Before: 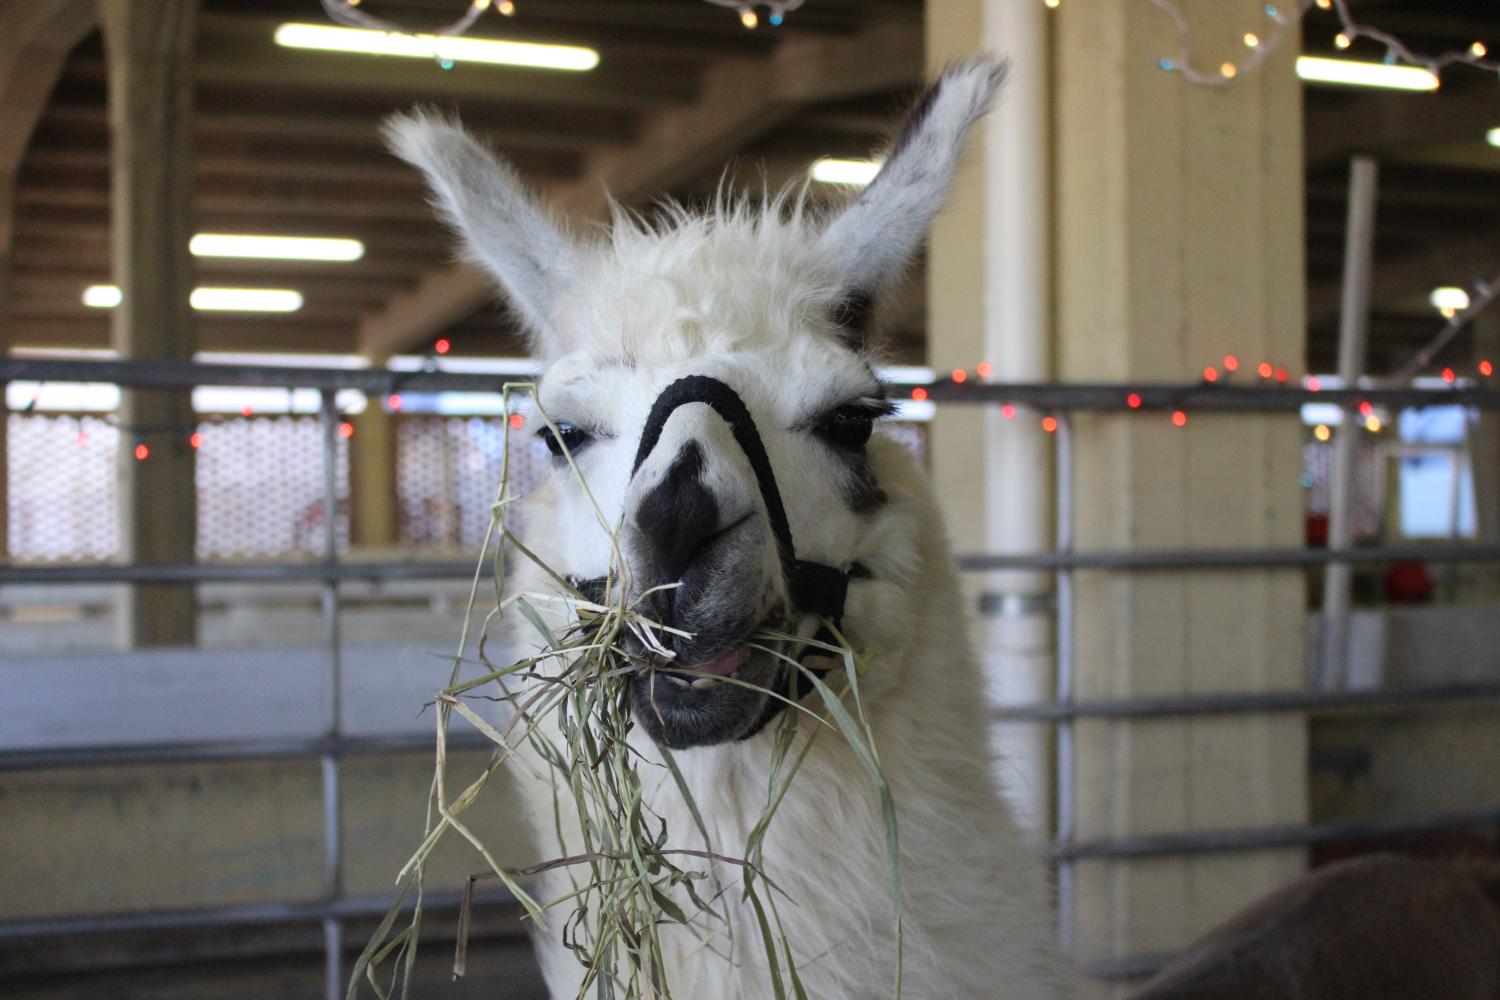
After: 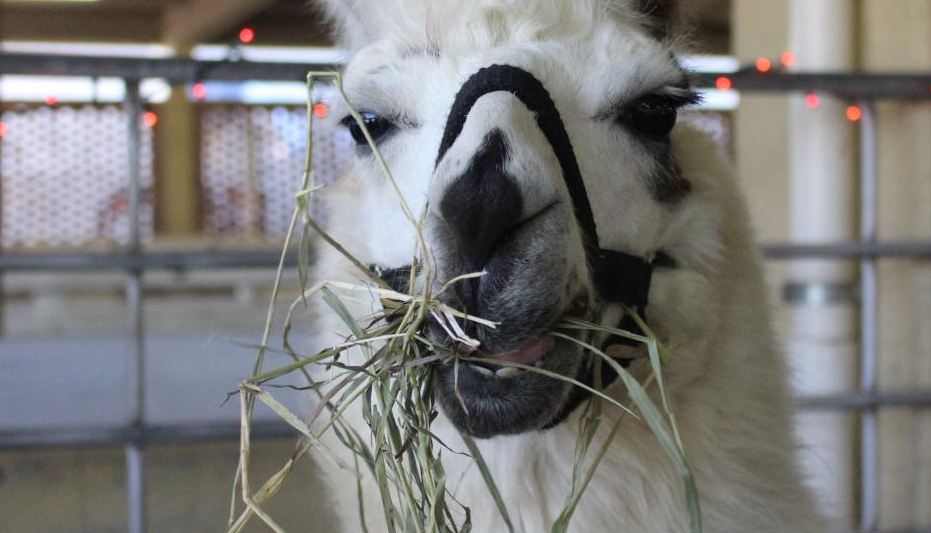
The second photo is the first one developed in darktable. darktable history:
crop: left 13.115%, top 31.136%, right 24.752%, bottom 15.55%
shadows and highlights: soften with gaussian
